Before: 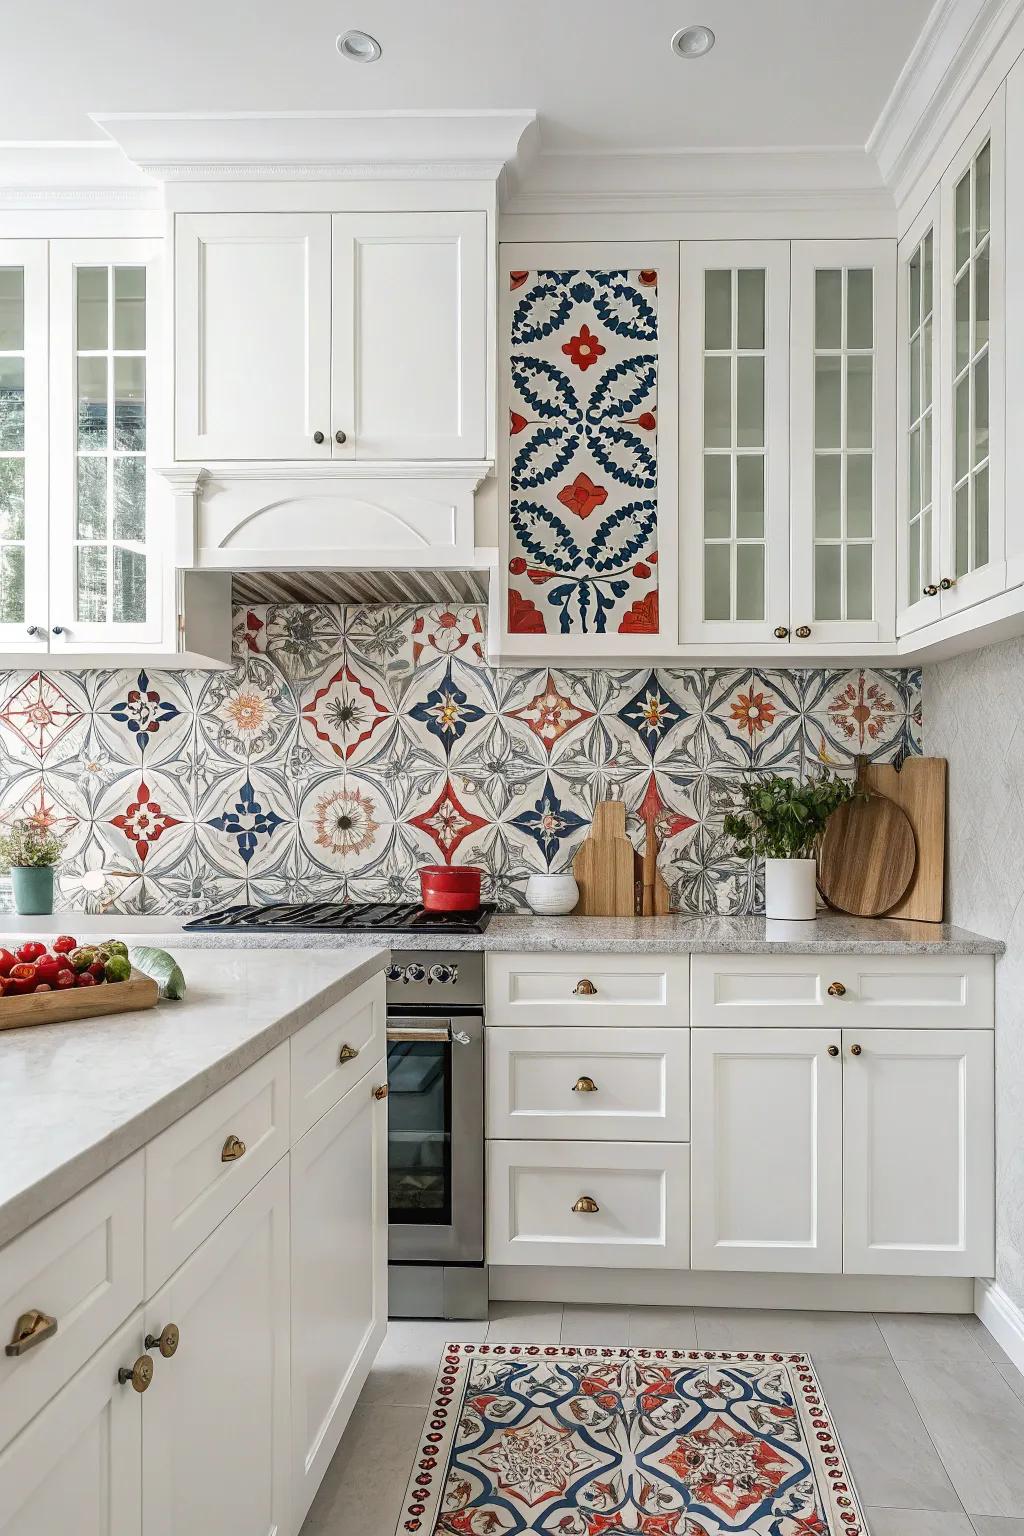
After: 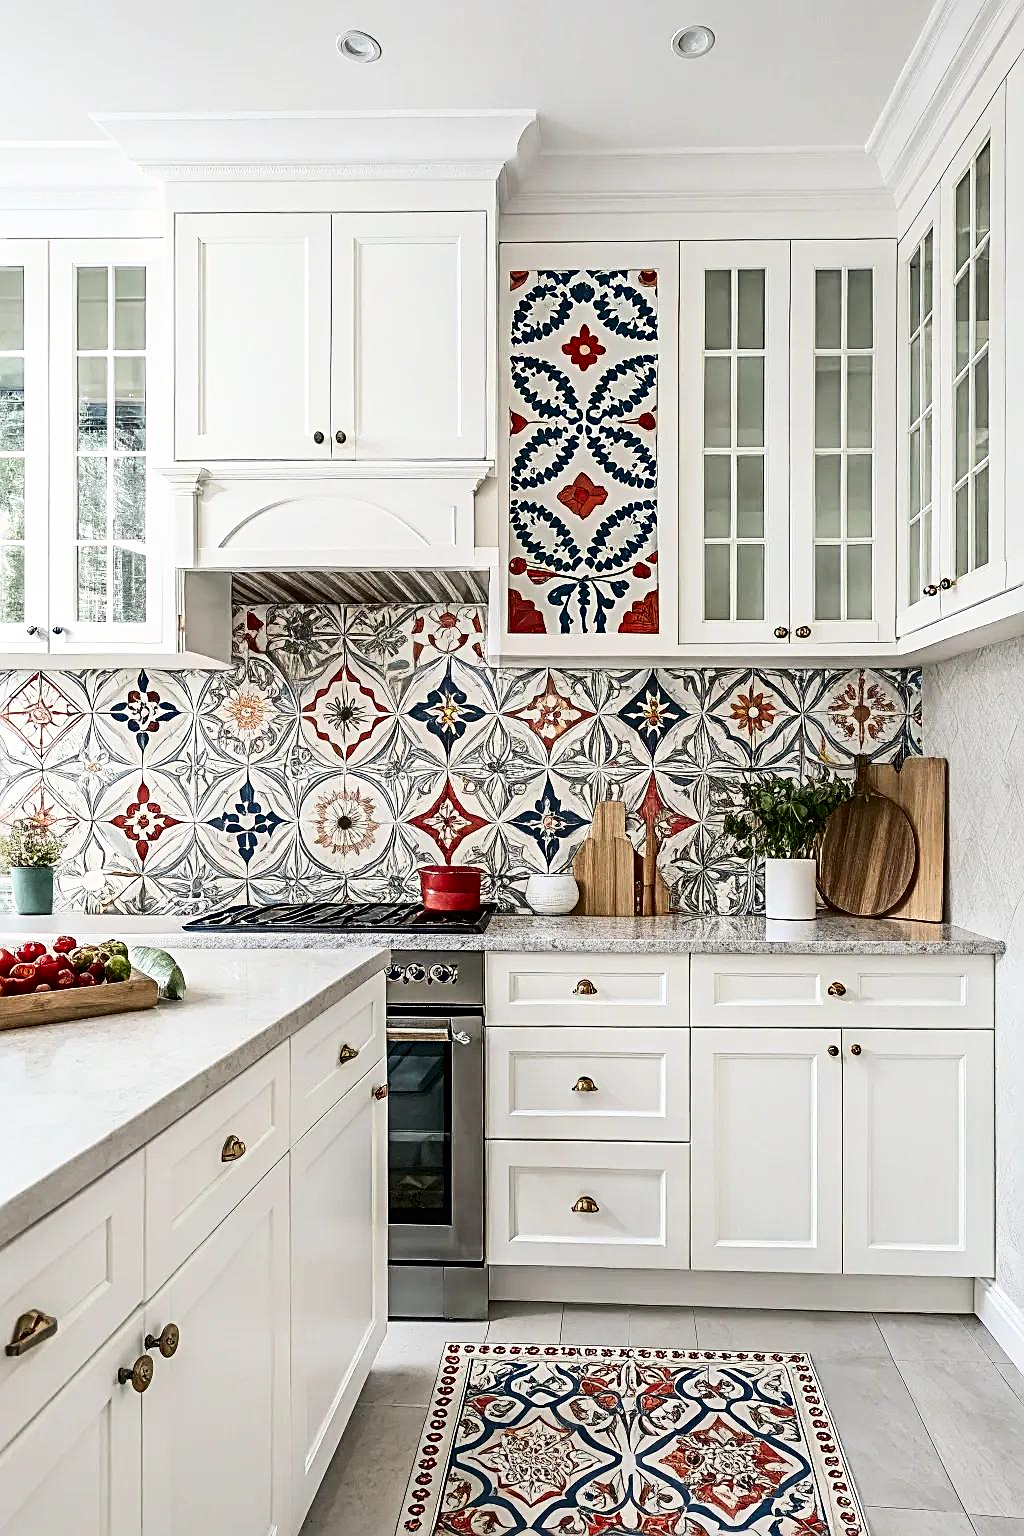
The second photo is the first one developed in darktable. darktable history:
sharpen: radius 2.583, amount 0.699
contrast brightness saturation: contrast 0.275
